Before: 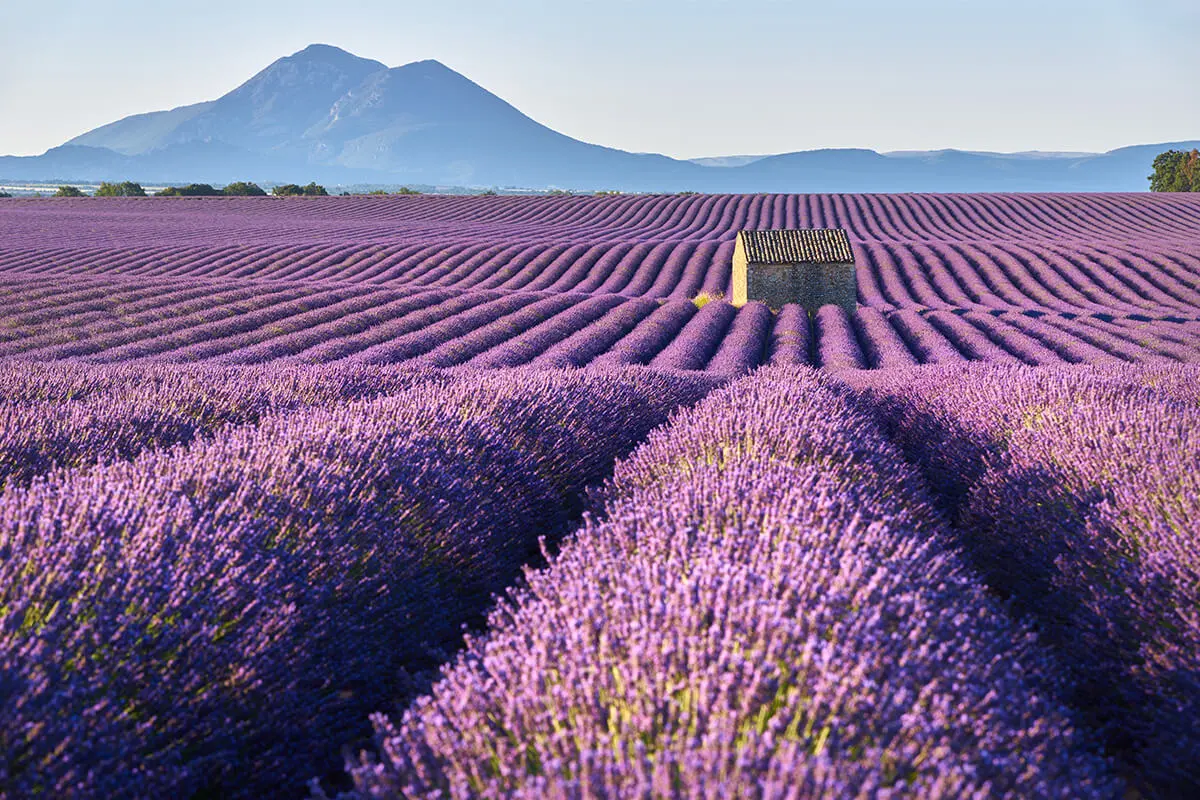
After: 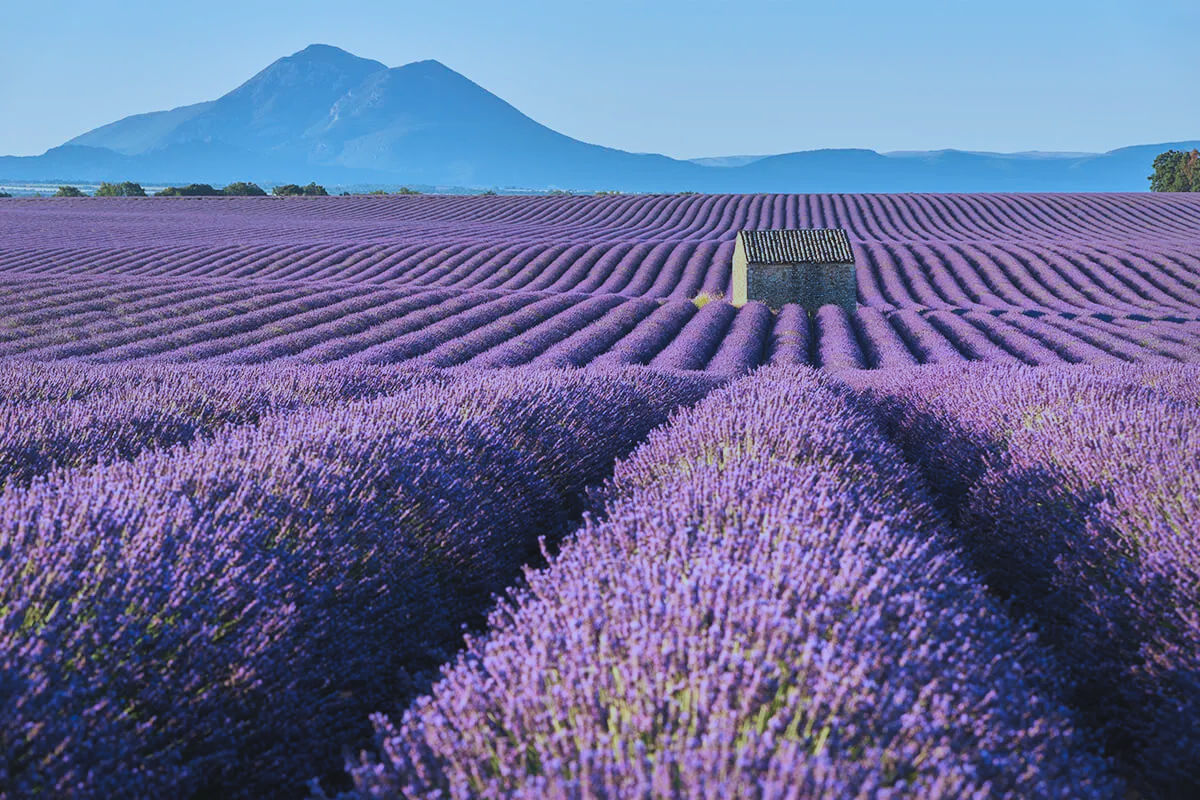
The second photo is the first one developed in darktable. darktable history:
filmic rgb: black relative exposure -7.65 EV, white relative exposure 4.56 EV, hardness 3.61, color science v6 (2022)
color correction: highlights a* -9.22, highlights b* -23.7
exposure: black level correction -0.015, exposure -0.13 EV, compensate exposure bias true, compensate highlight preservation false
